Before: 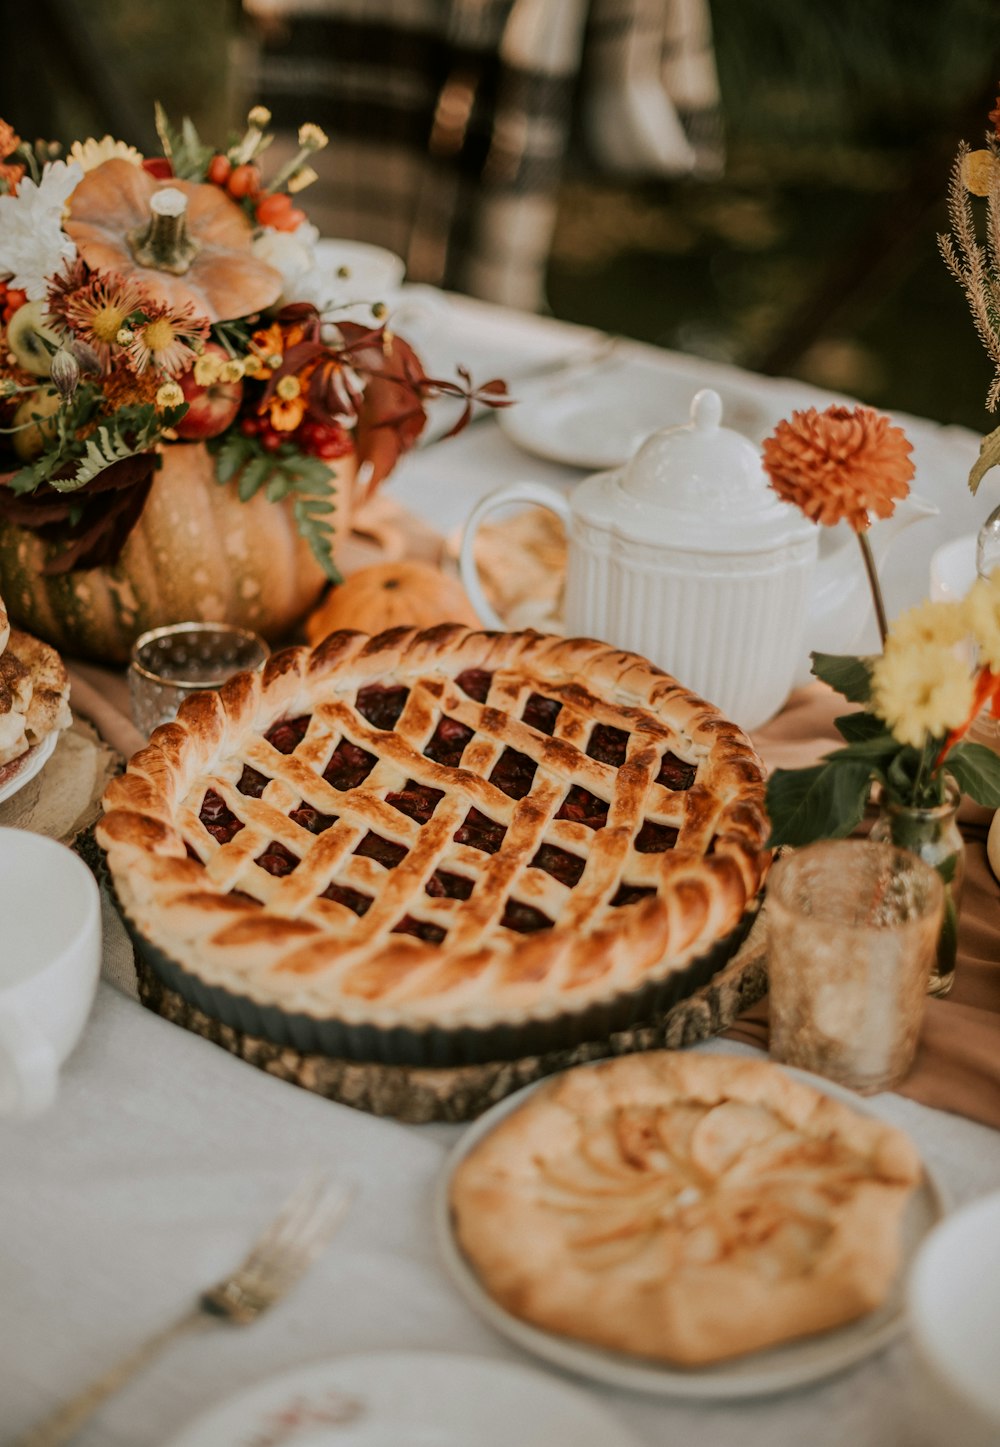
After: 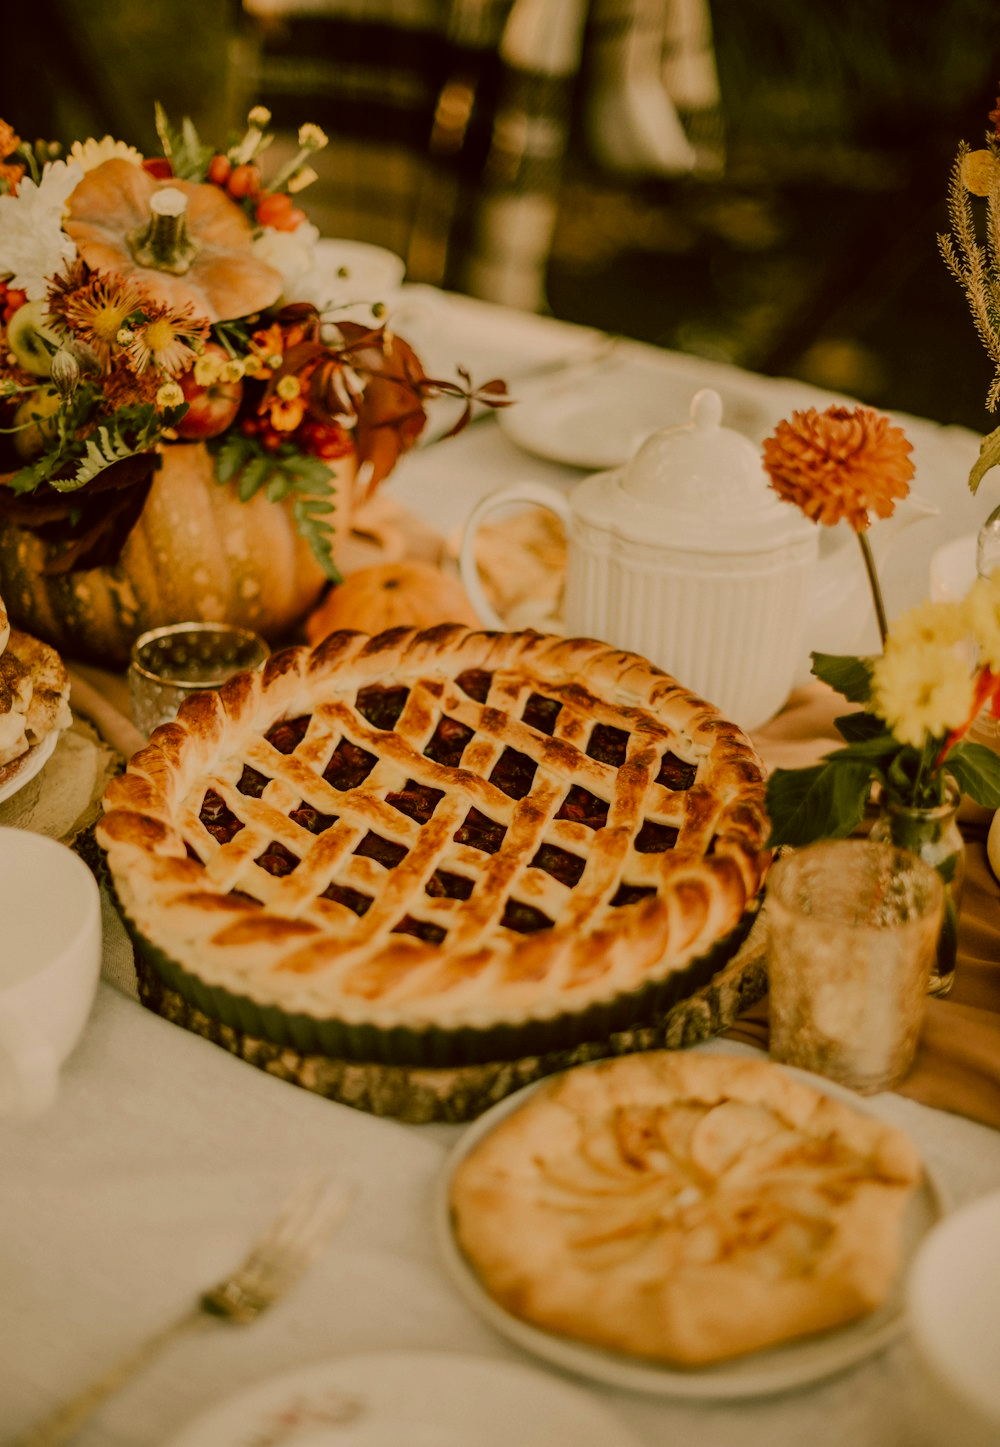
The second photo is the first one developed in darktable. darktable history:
color correction: highlights a* 8.98, highlights b* 15.09, shadows a* -0.49, shadows b* 26.52
filmic rgb: black relative exposure -16 EV, white relative exposure 4.97 EV, hardness 6.25
